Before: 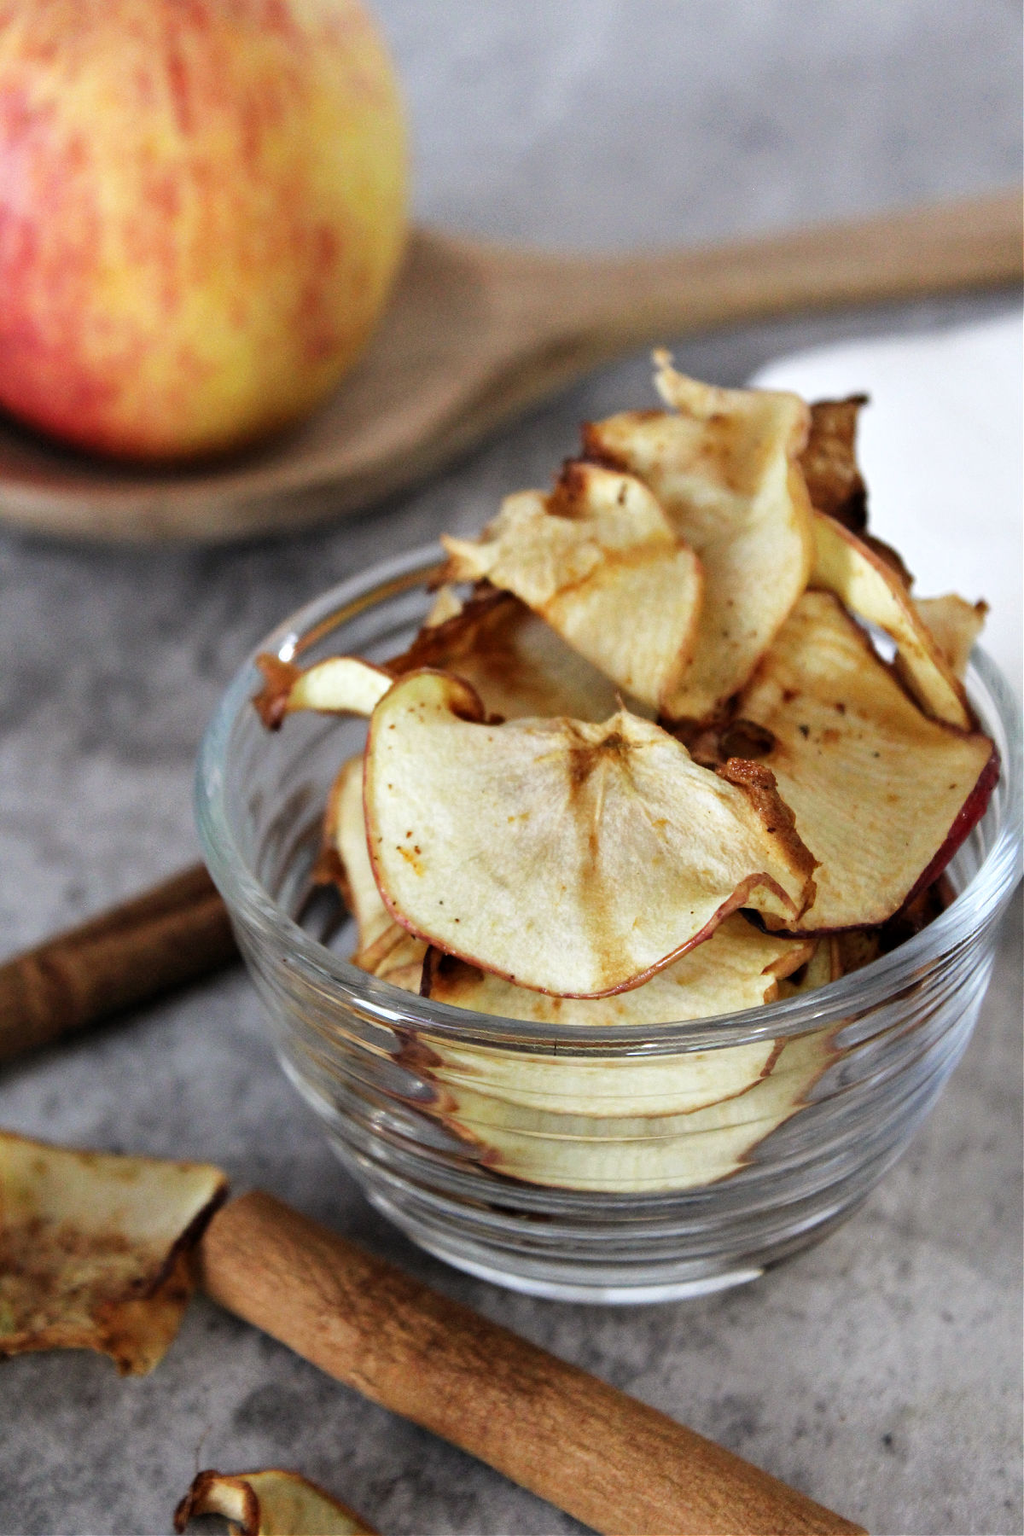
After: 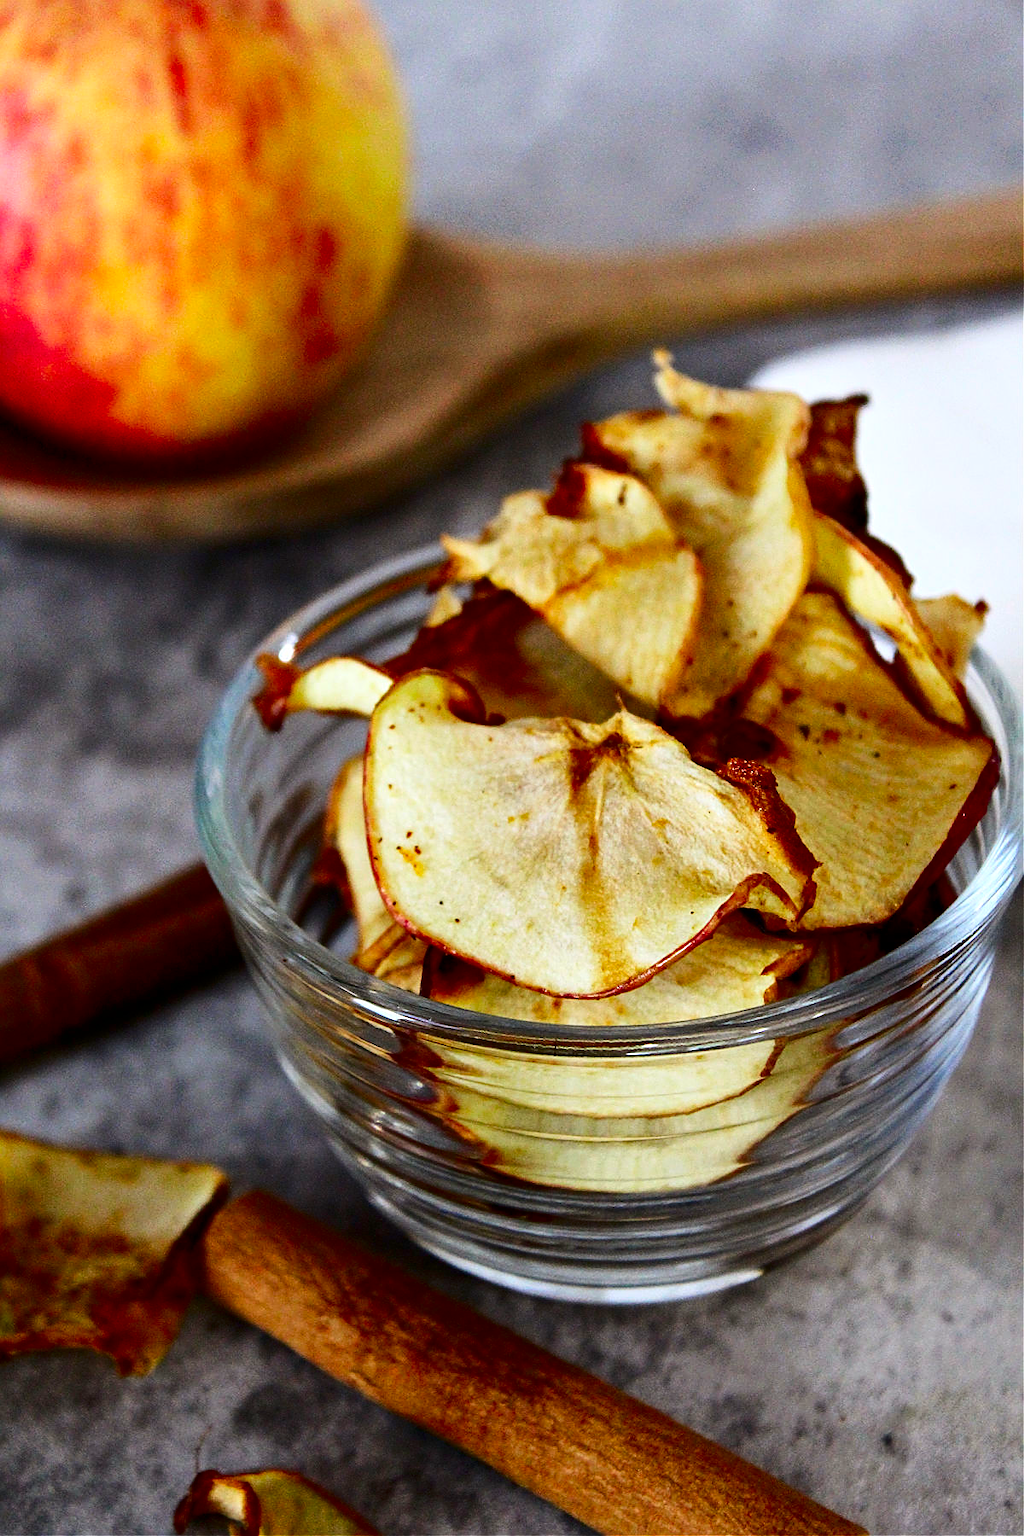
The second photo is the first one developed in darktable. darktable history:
contrast brightness saturation: contrast 0.22, brightness -0.19, saturation 0.24
color correction: saturation 1.34
sharpen: on, module defaults
